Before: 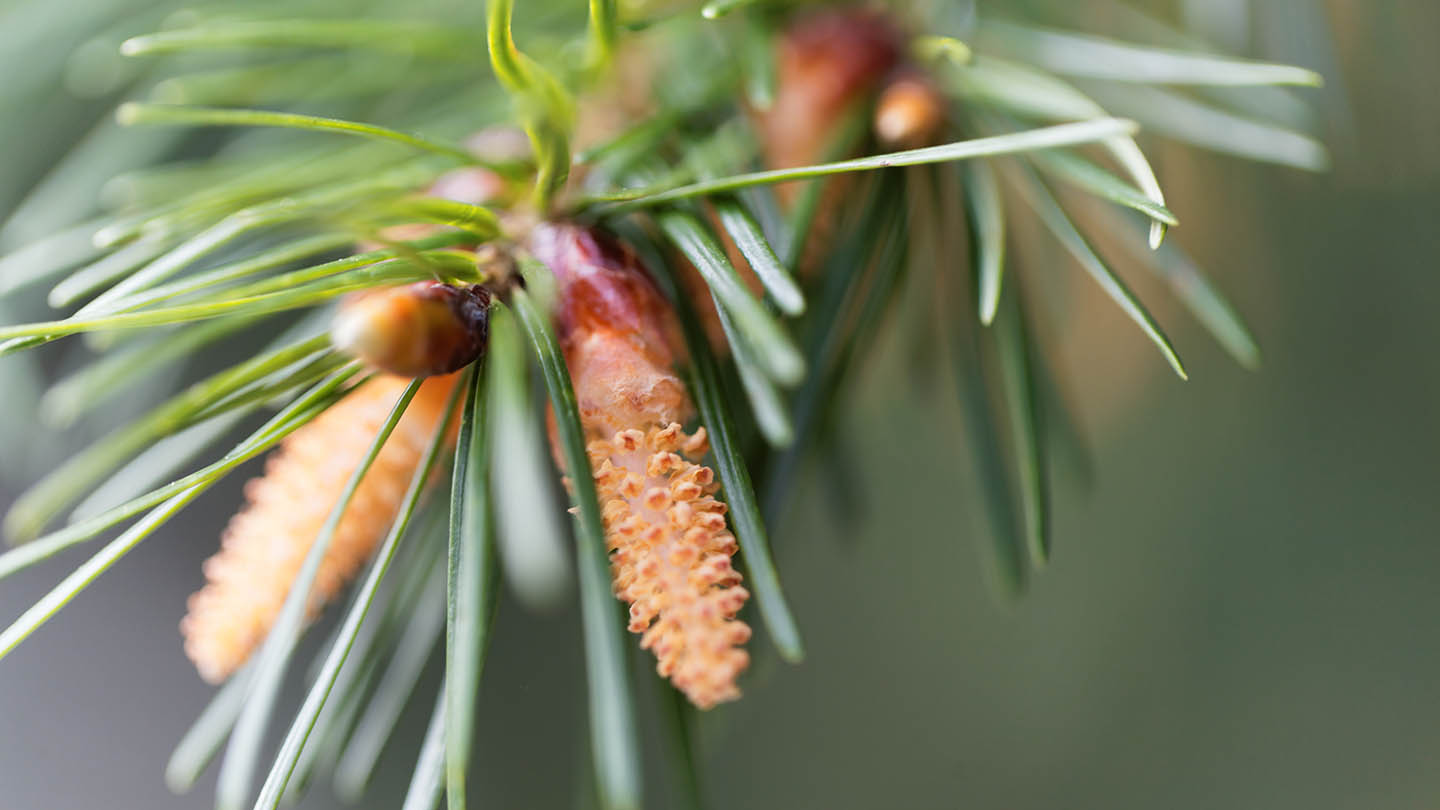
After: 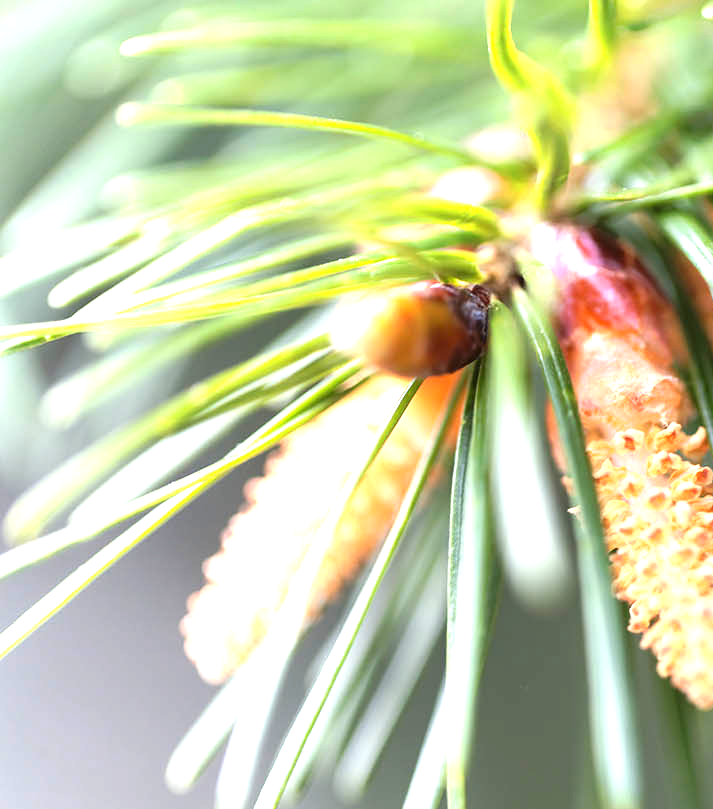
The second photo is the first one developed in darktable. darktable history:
exposure: black level correction 0, exposure 1.279 EV, compensate highlight preservation false
crop and rotate: left 0.043%, top 0%, right 50.375%
